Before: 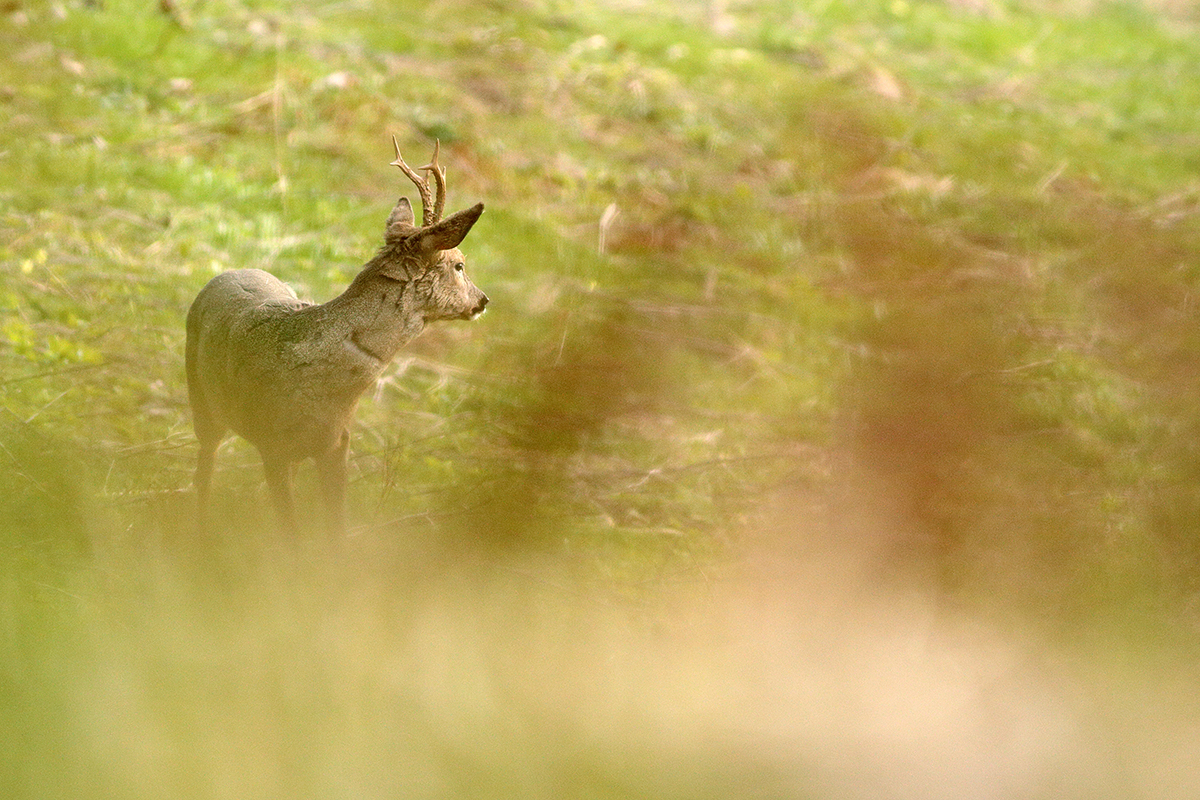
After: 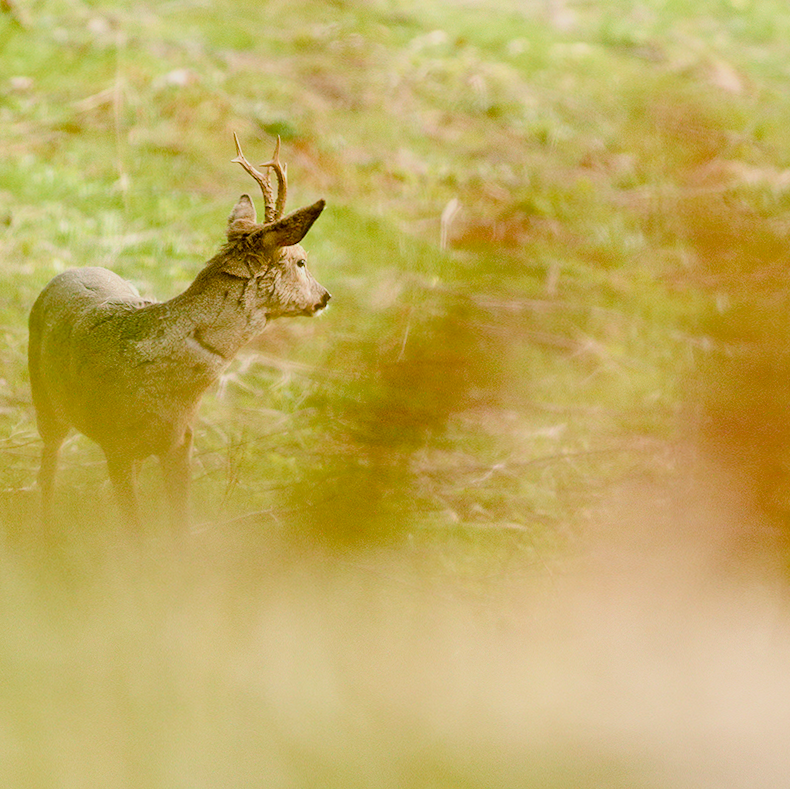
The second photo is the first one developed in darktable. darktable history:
rotate and perspective: rotation -0.45°, automatic cropping original format, crop left 0.008, crop right 0.992, crop top 0.012, crop bottom 0.988
filmic rgb: black relative exposure -7.65 EV, white relative exposure 4.56 EV, hardness 3.61
color balance rgb: perceptual saturation grading › global saturation 25%, perceptual saturation grading › highlights -50%, perceptual saturation grading › shadows 30%, perceptual brilliance grading › global brilliance 12%, global vibrance 20%
crop and rotate: left 12.673%, right 20.66%
